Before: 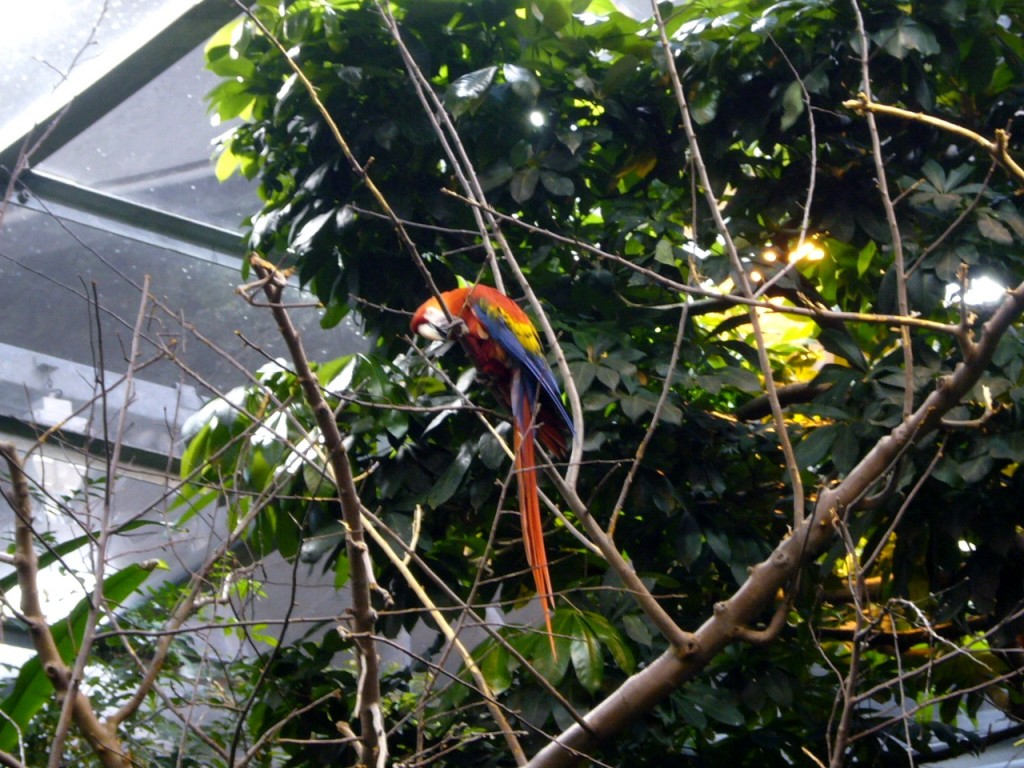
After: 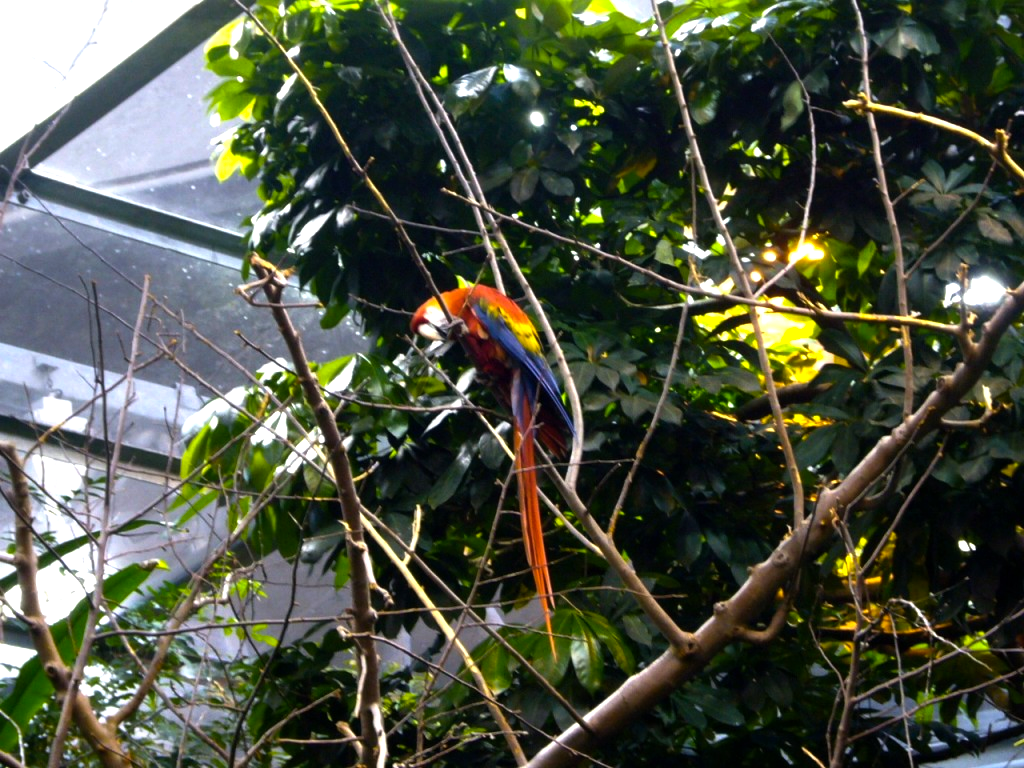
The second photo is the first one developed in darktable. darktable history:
color balance rgb: perceptual saturation grading › global saturation 0.355%, perceptual brilliance grading › highlights 15.781%, perceptual brilliance grading › shadows -13.66%, global vibrance 41.119%
